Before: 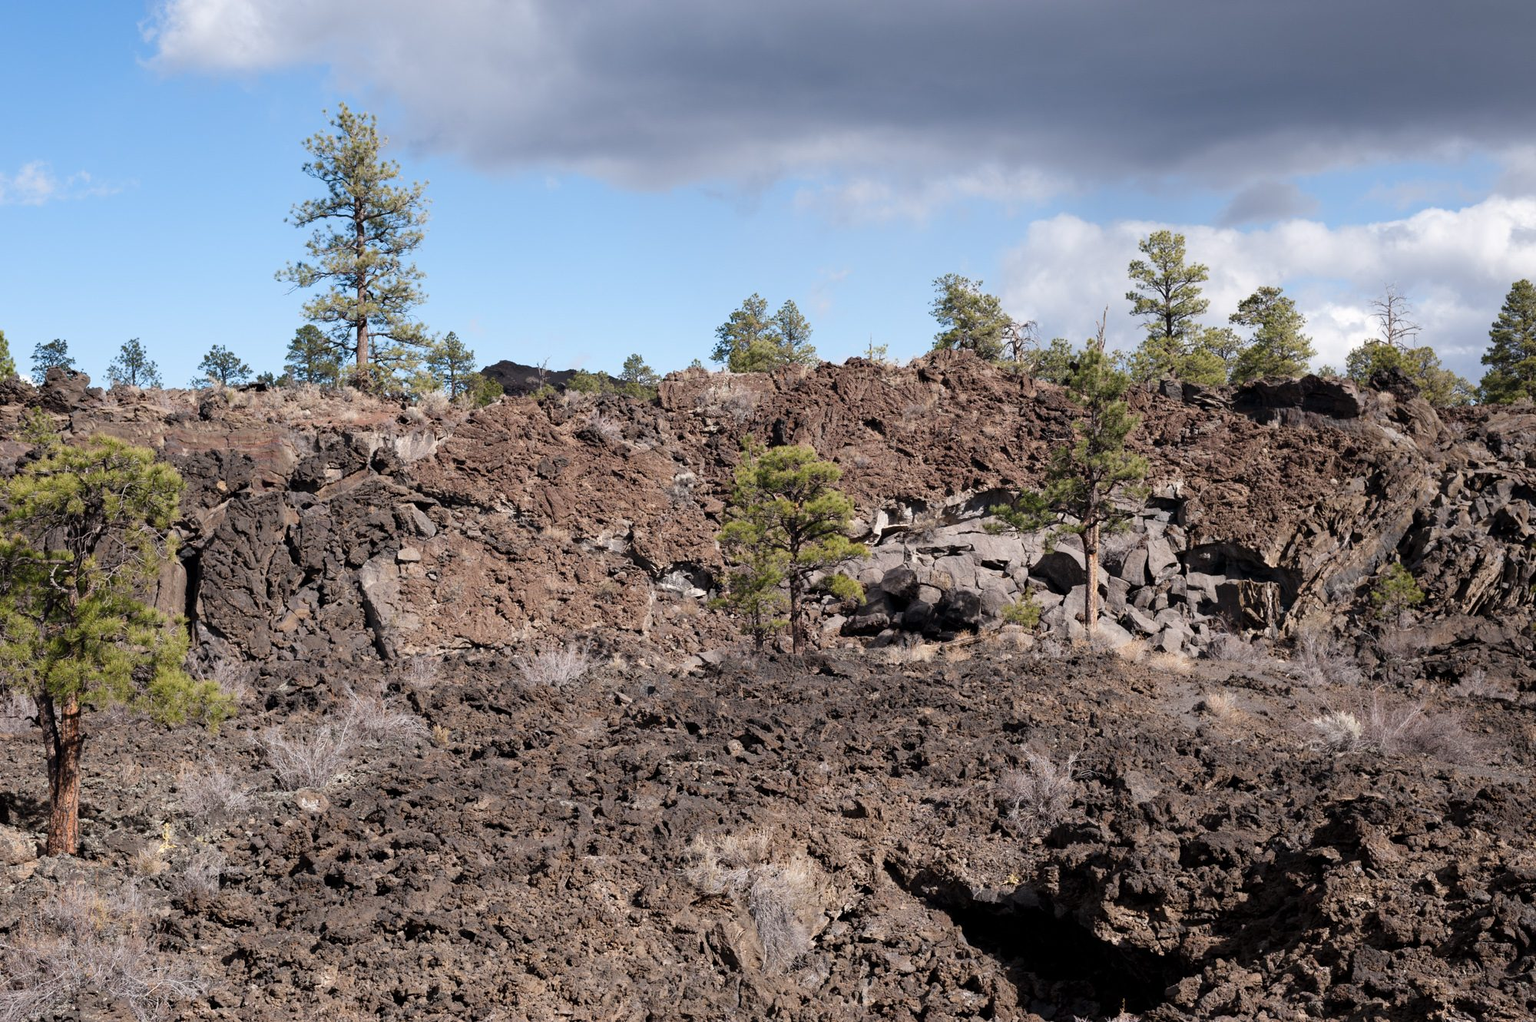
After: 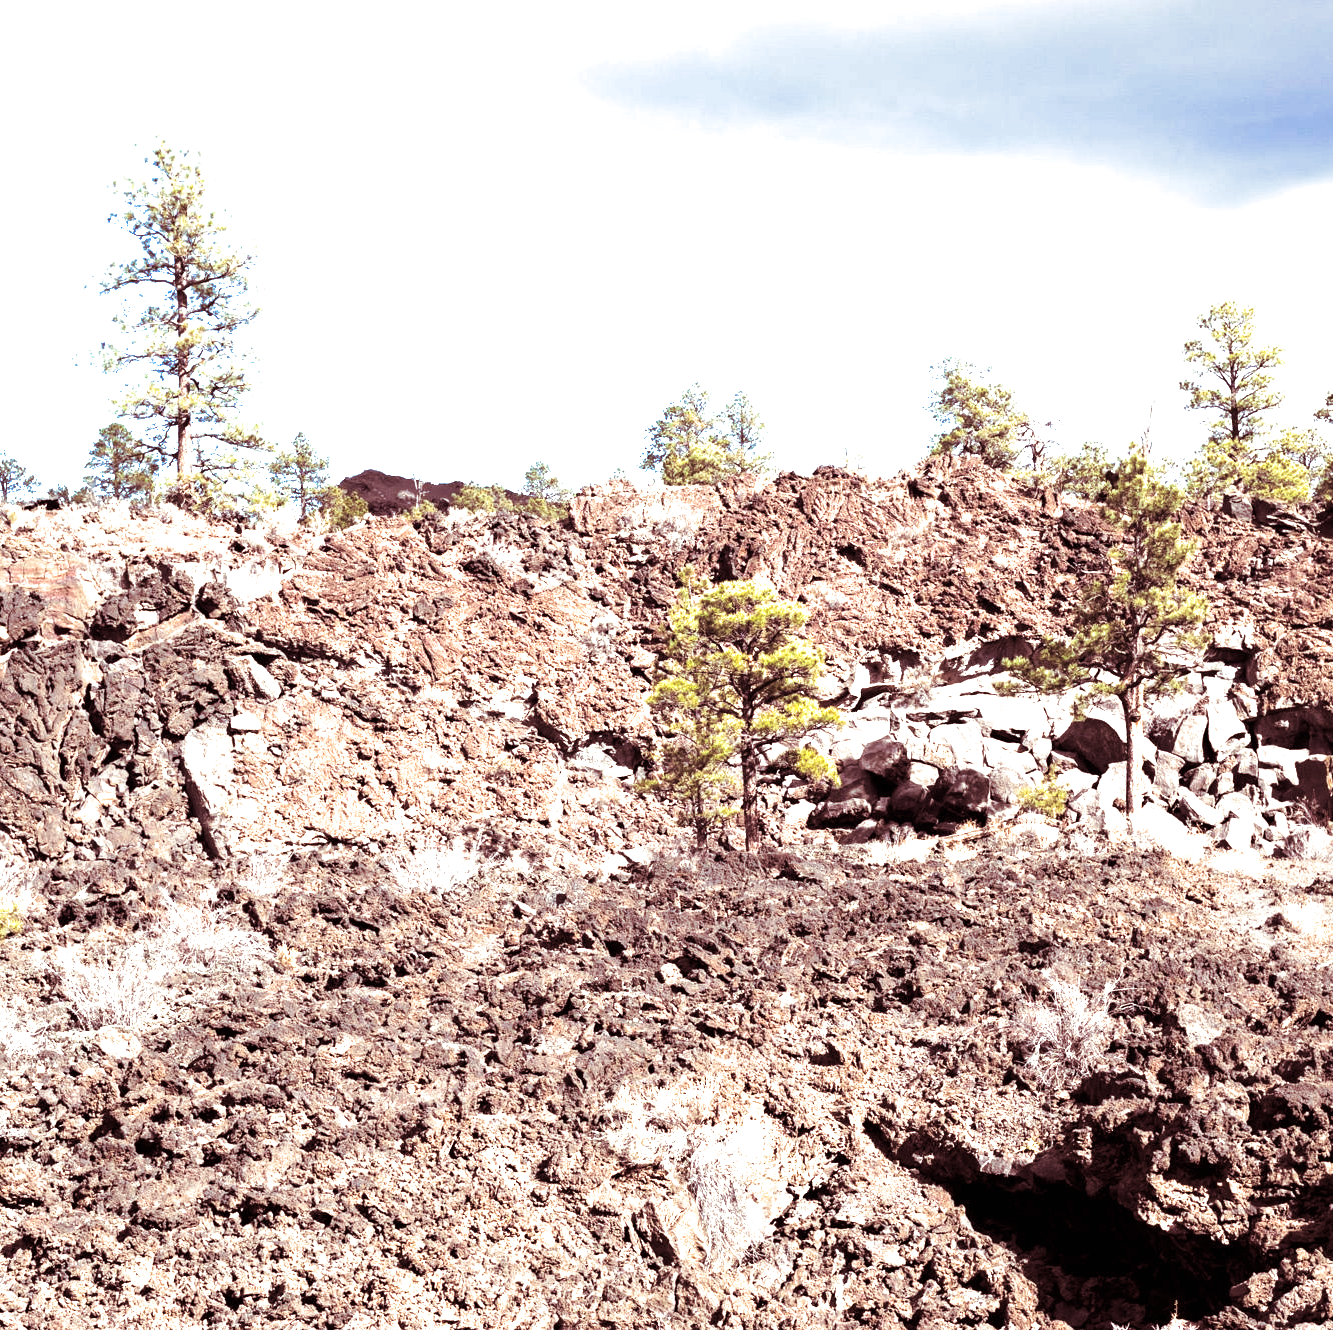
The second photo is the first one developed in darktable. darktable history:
color balance rgb: linear chroma grading › global chroma 10%, global vibrance 10%, contrast 15%, saturation formula JzAzBz (2021)
split-toning: compress 20%
crop and rotate: left 14.385%, right 18.948%
exposure: black level correction 0, exposure 1.55 EV, compensate exposure bias true, compensate highlight preservation false
